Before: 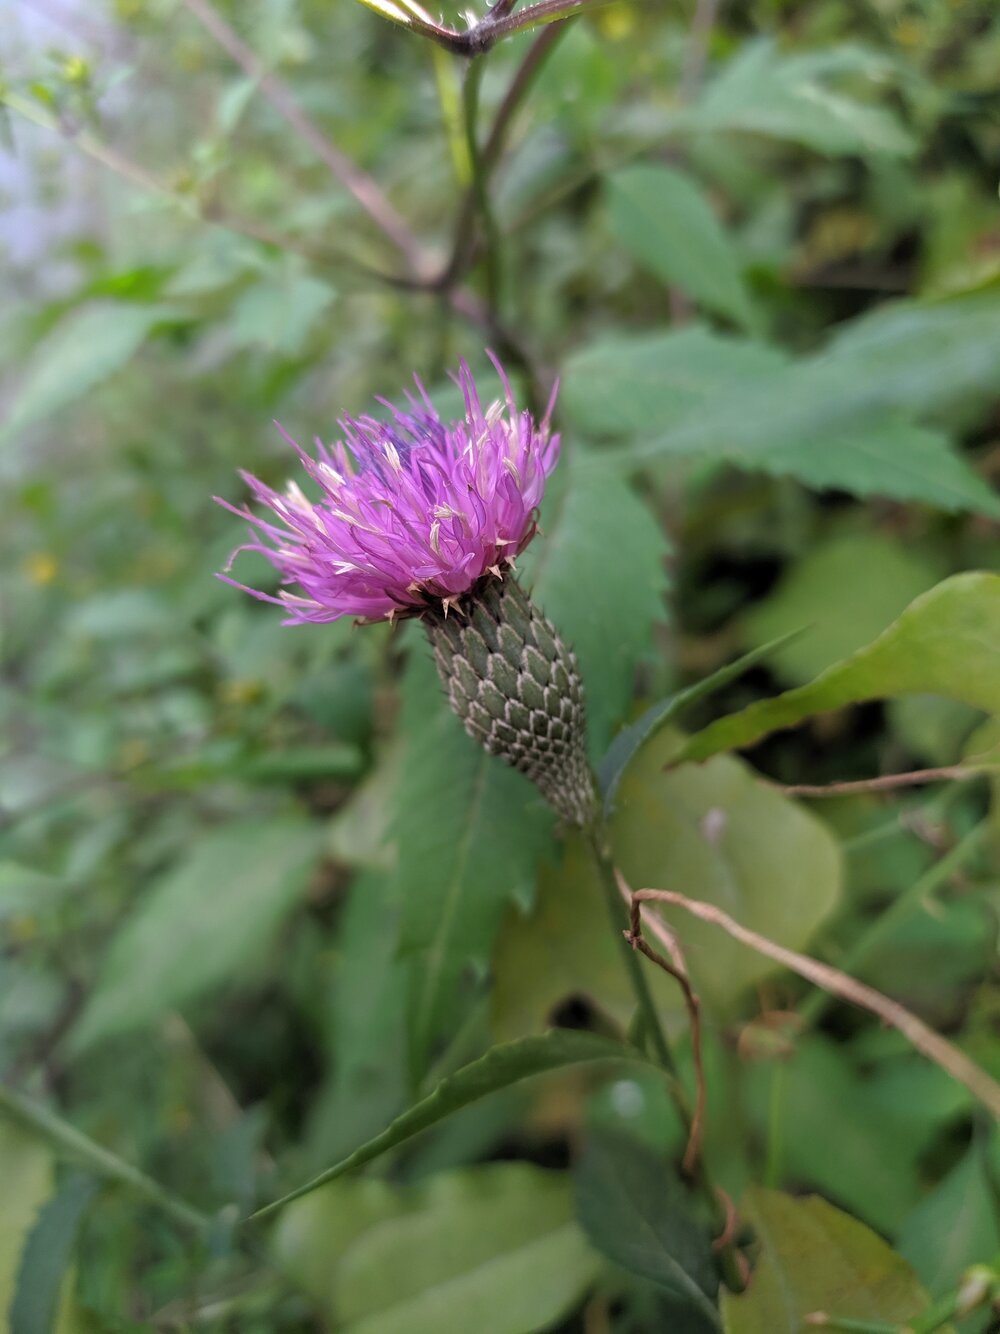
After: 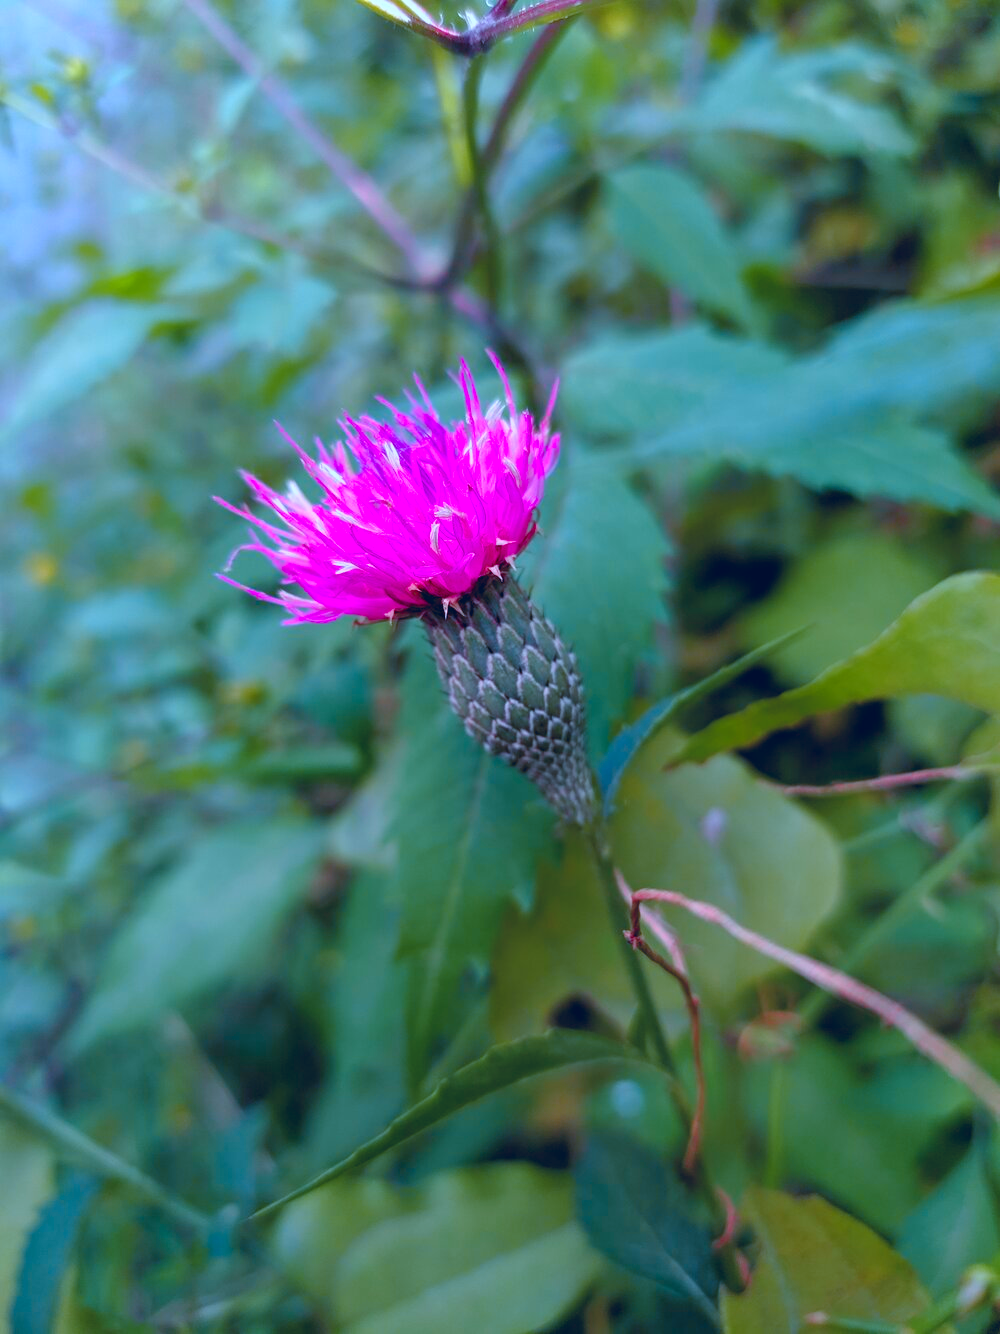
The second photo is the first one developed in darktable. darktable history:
color balance: lift [1.004, 1.002, 1.002, 0.998], gamma [1, 1.007, 1.002, 0.993], gain [1, 0.977, 1.013, 1.023], contrast -3.64%
tone curve: curves: ch1 [(0, 0) (0.108, 0.197) (0.5, 0.5) (0.681, 0.885) (1, 1)]; ch2 [(0, 0) (0.28, 0.151) (1, 1)], color space Lab, independent channels
color balance rgb: perceptual saturation grading › global saturation 35%, perceptual saturation grading › highlights -30%, perceptual saturation grading › shadows 35%, perceptual brilliance grading › global brilliance 3%, perceptual brilliance grading › highlights -3%, perceptual brilliance grading › shadows 3%
